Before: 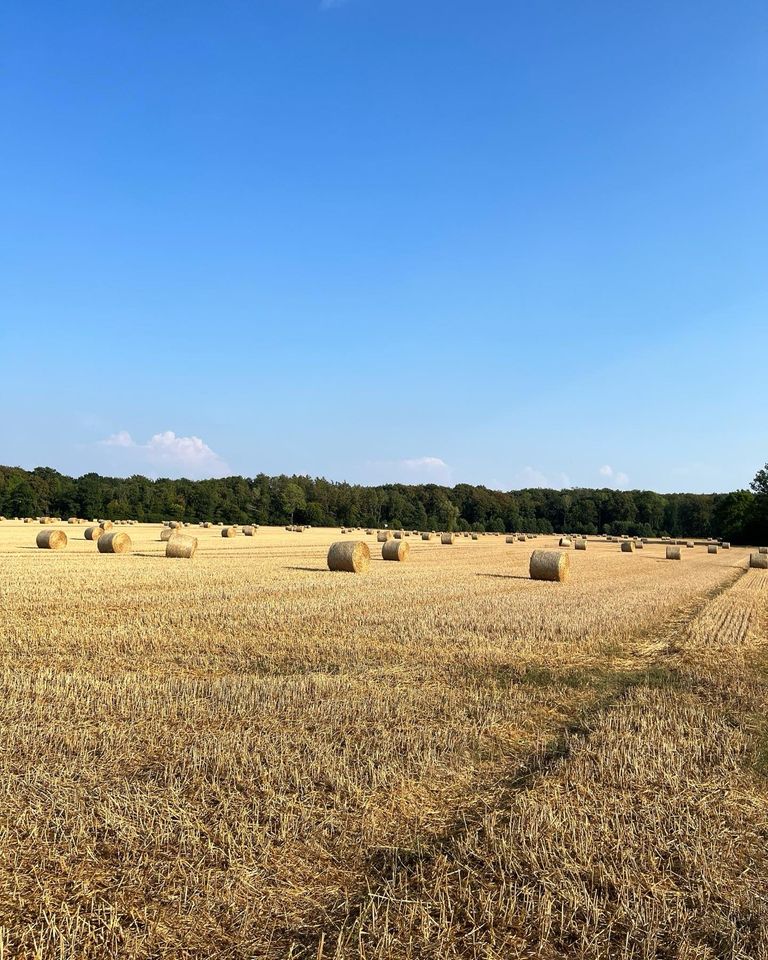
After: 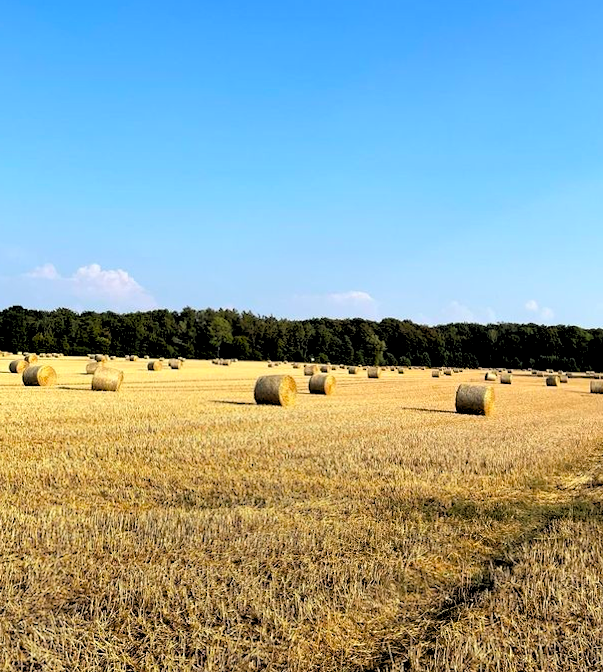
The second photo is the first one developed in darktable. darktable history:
rgb levels: levels [[0.029, 0.461, 0.922], [0, 0.5, 1], [0, 0.5, 1]]
rotate and perspective: rotation 0.174°, lens shift (vertical) 0.013, lens shift (horizontal) 0.019, shear 0.001, automatic cropping original format, crop left 0.007, crop right 0.991, crop top 0.016, crop bottom 0.997
color balance: output saturation 120%
crop: left 9.712%, top 16.928%, right 10.845%, bottom 12.332%
